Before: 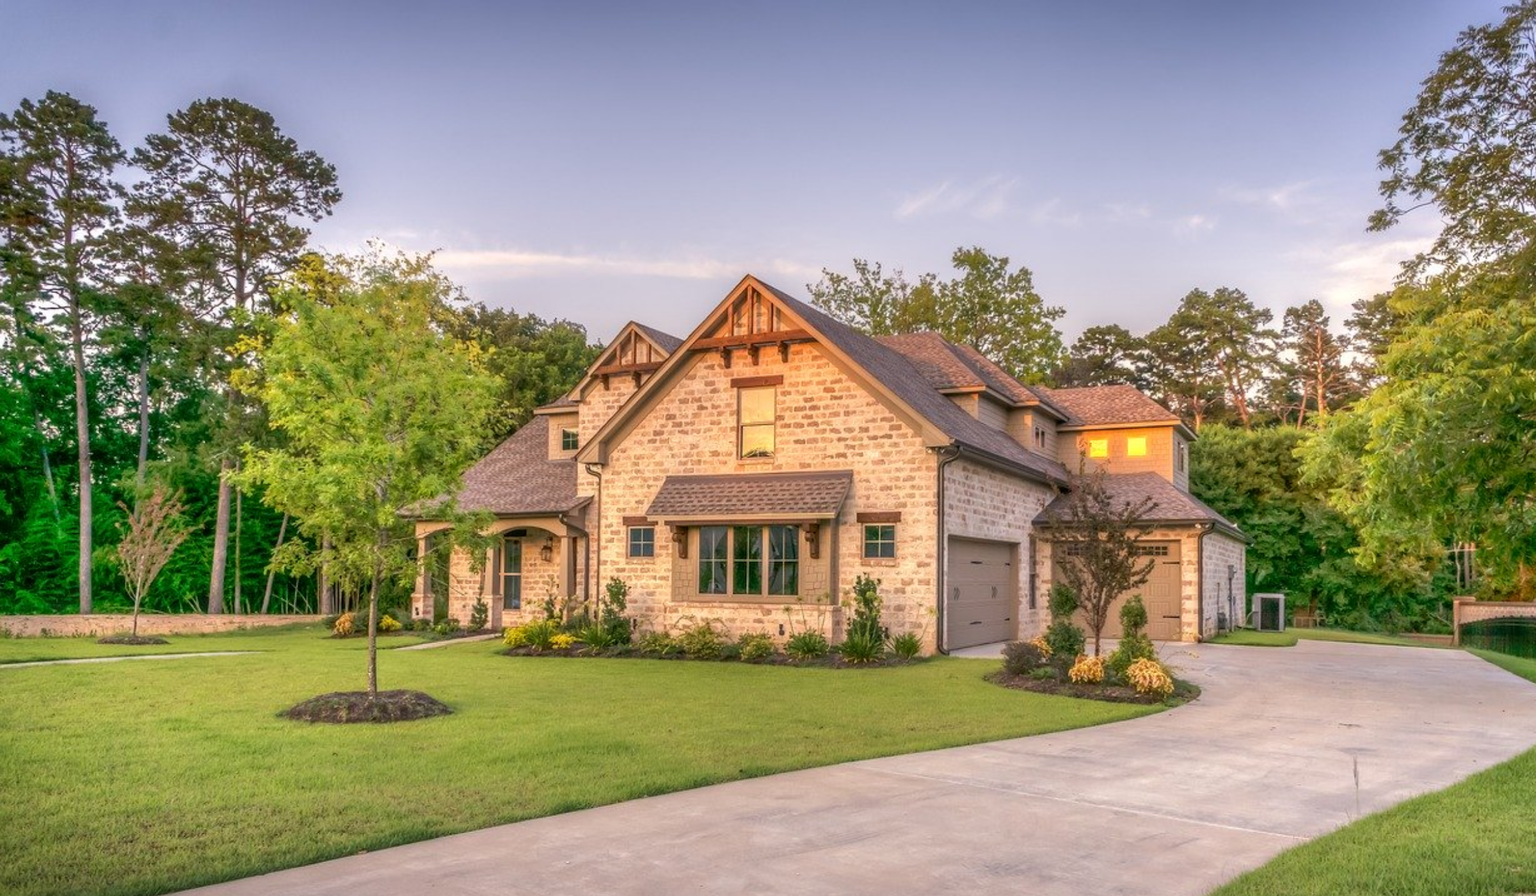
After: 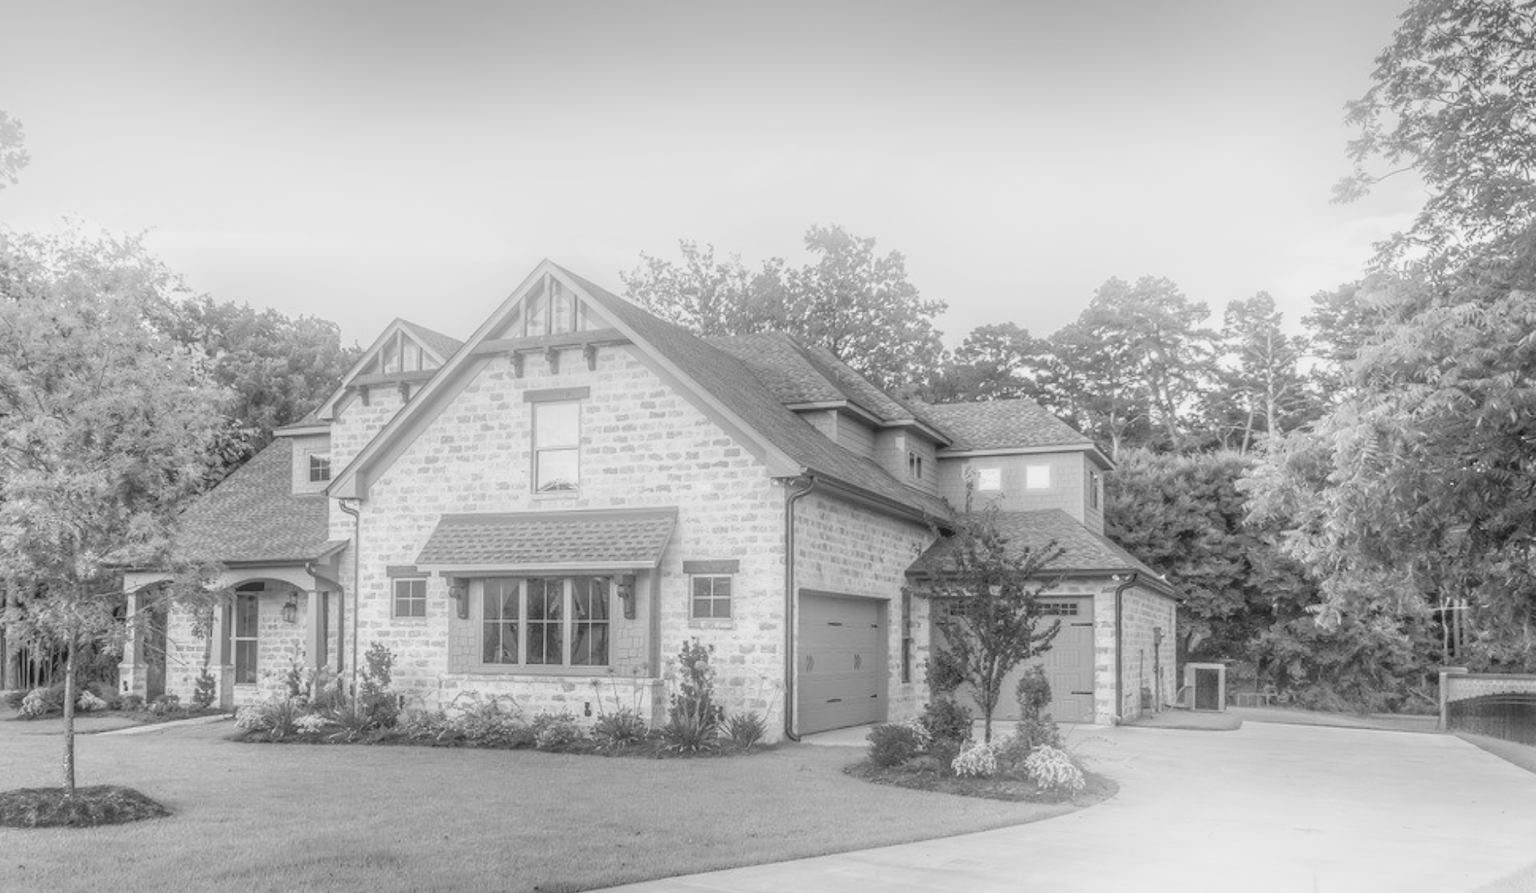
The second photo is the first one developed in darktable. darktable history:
crop and rotate: left 20.74%, top 7.912%, right 0.375%, bottom 13.378%
contrast brightness saturation: contrast 0.07, brightness 0.08, saturation 0.18
monochrome: a -74.22, b 78.2
bloom: on, module defaults
